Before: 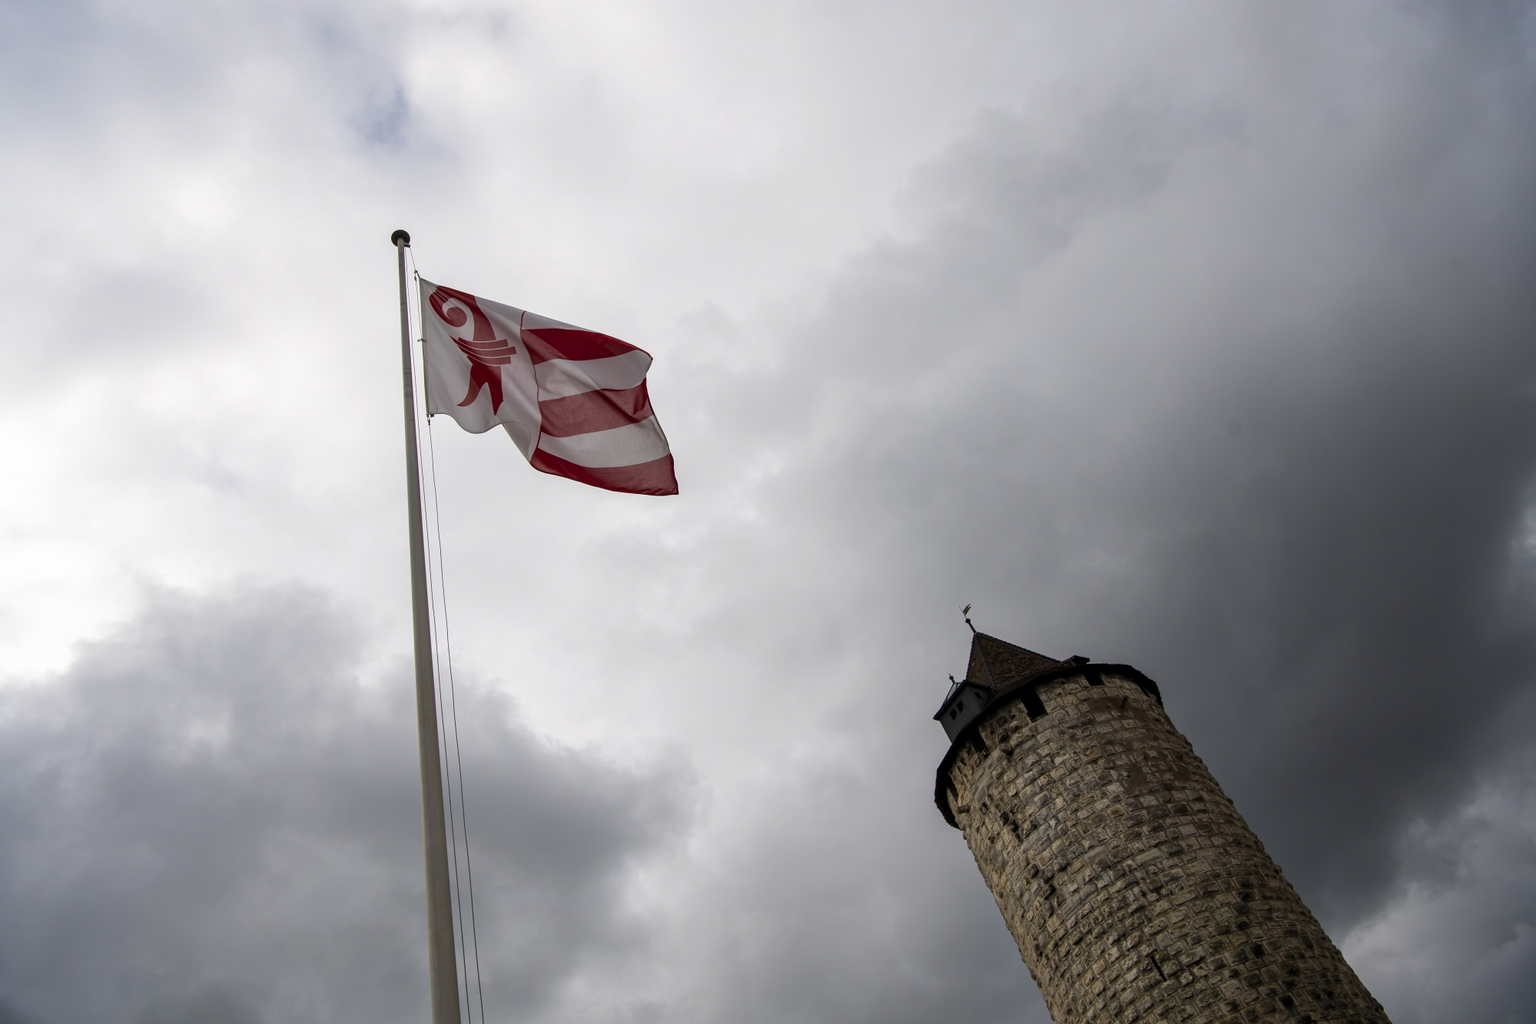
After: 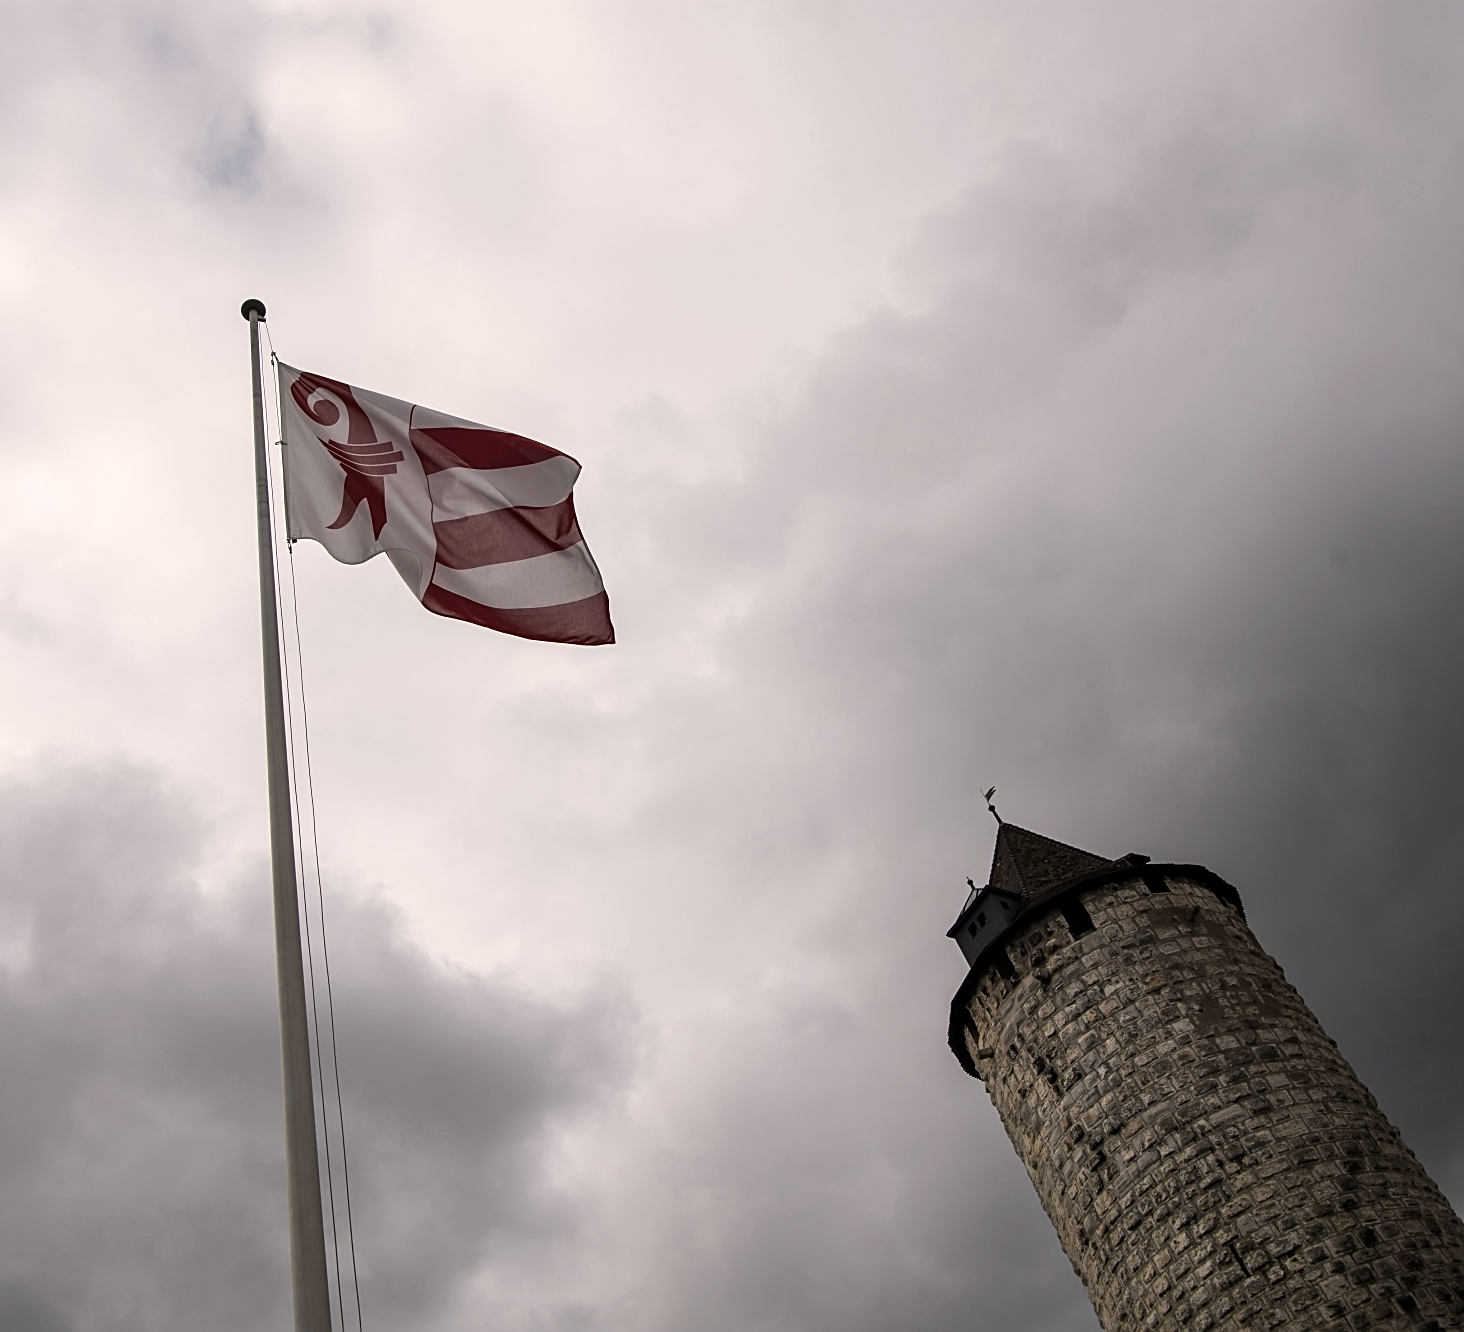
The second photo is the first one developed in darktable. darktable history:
sharpen: on, module defaults
color correction: highlights a* 5.59, highlights b* 5.24, saturation 0.68
crop: left 13.443%, right 13.31%
contrast brightness saturation: contrast 0.08, saturation 0.02
